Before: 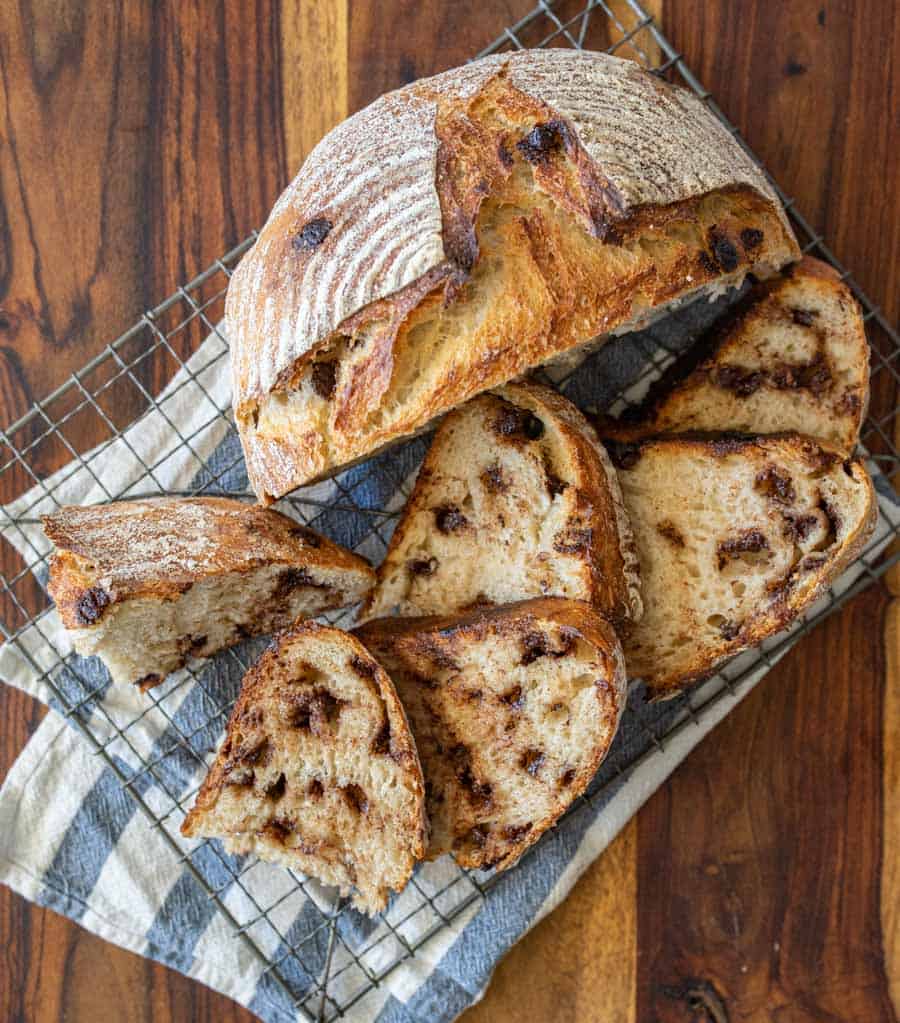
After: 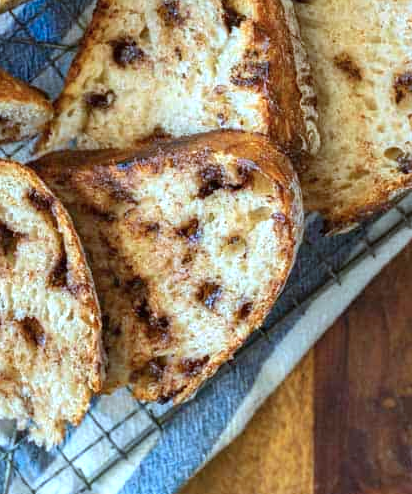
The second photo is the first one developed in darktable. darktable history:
color calibration: output R [0.994, 0.059, -0.119, 0], output G [-0.036, 1.09, -0.119, 0], output B [0.078, -0.108, 0.961, 0], gray › normalize channels true, illuminant as shot in camera, x 0.384, y 0.38, temperature 3967.12 K, gamut compression 0.013
exposure: black level correction 0, exposure 0.499 EV, compensate highlight preservation false
crop: left 35.964%, top 45.706%, right 18.174%, bottom 6.002%
